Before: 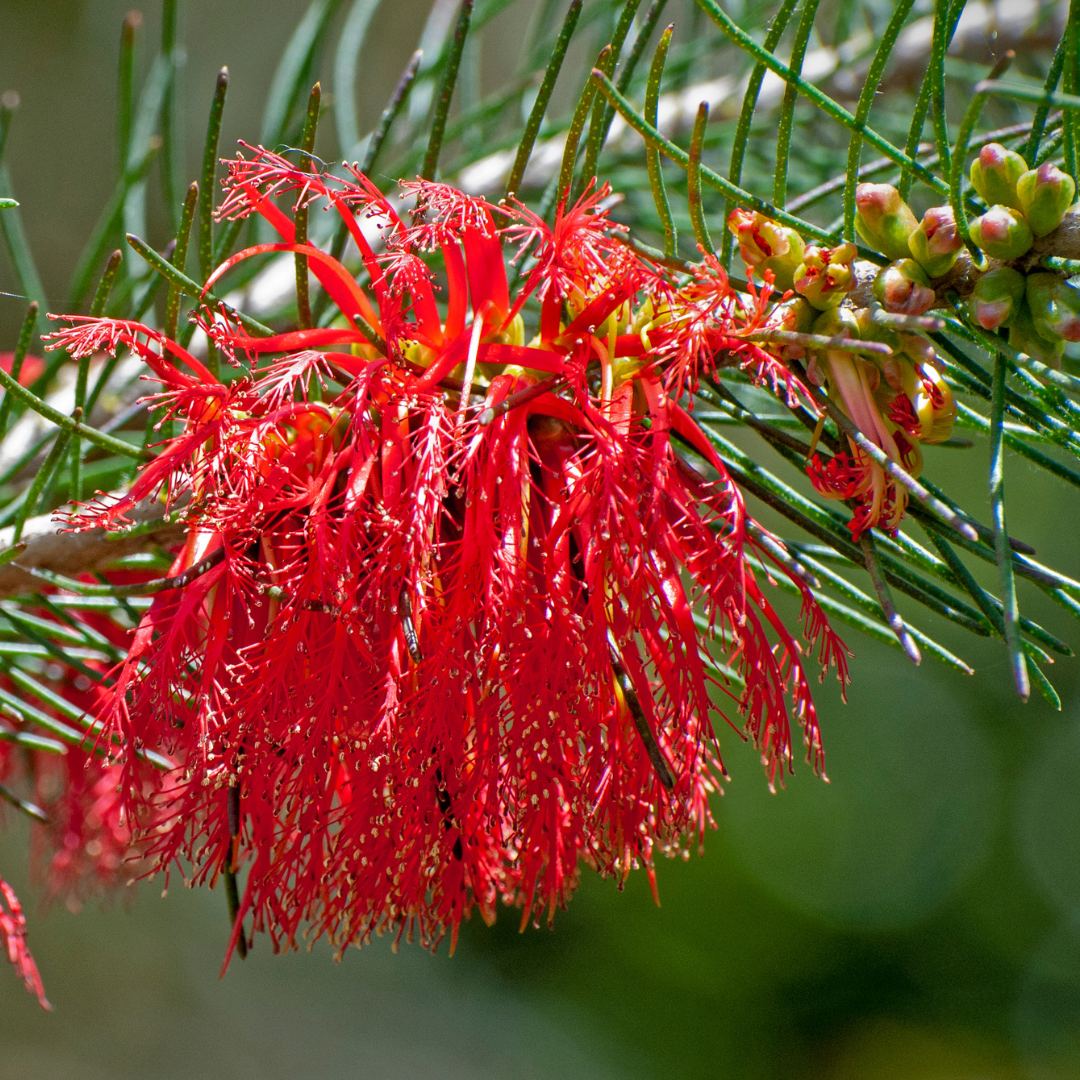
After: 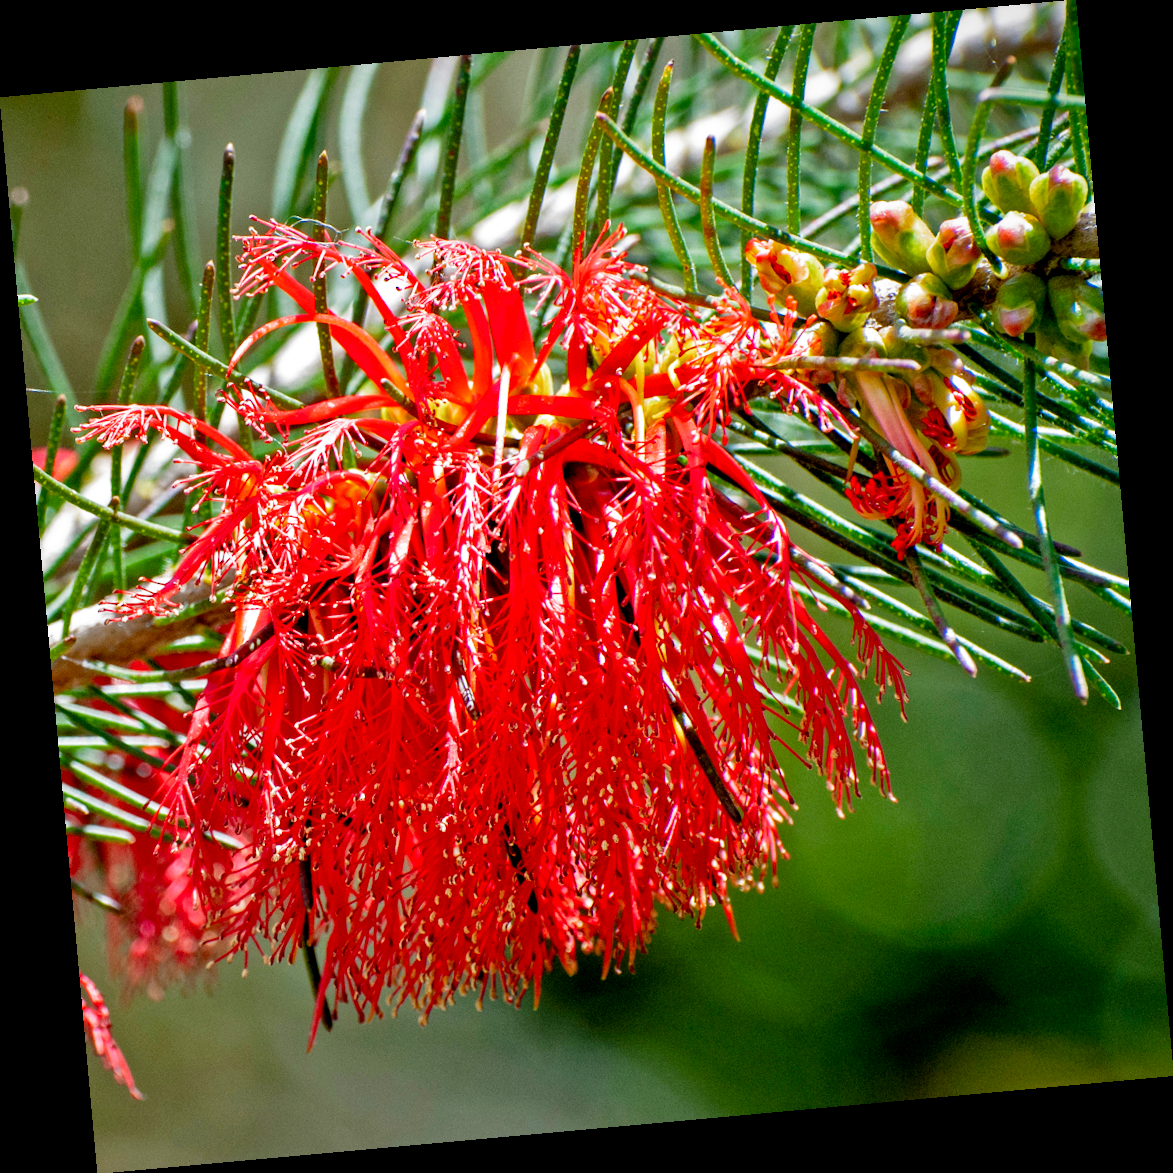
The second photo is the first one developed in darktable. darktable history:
local contrast: highlights 100%, shadows 100%, detail 120%, midtone range 0.2
filmic rgb: middle gray luminance 12.74%, black relative exposure -10.13 EV, white relative exposure 3.47 EV, threshold 6 EV, target black luminance 0%, hardness 5.74, latitude 44.69%, contrast 1.221, highlights saturation mix 5%, shadows ↔ highlights balance 26.78%, add noise in highlights 0, preserve chrominance no, color science v3 (2019), use custom middle-gray values true, iterations of high-quality reconstruction 0, contrast in highlights soft, enable highlight reconstruction true
rotate and perspective: rotation -5.2°, automatic cropping off
exposure: compensate highlight preservation false
